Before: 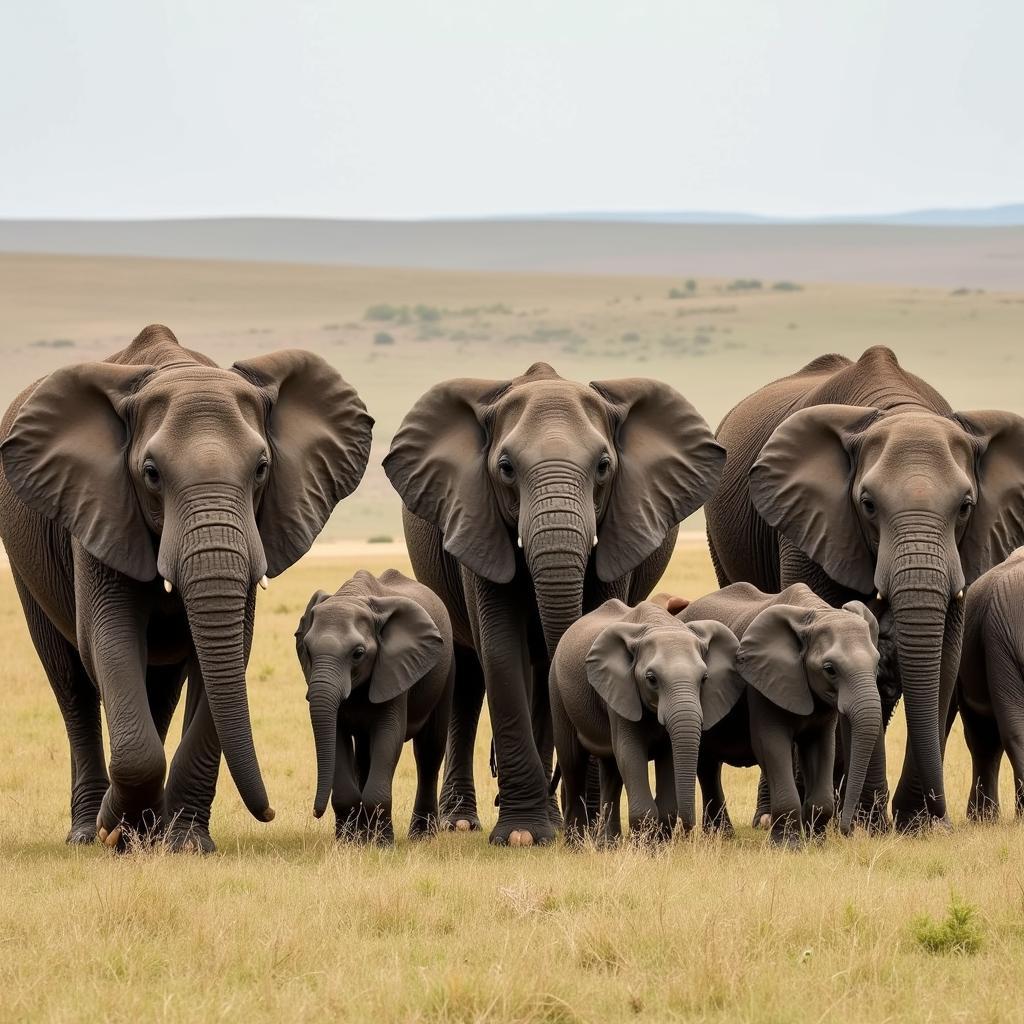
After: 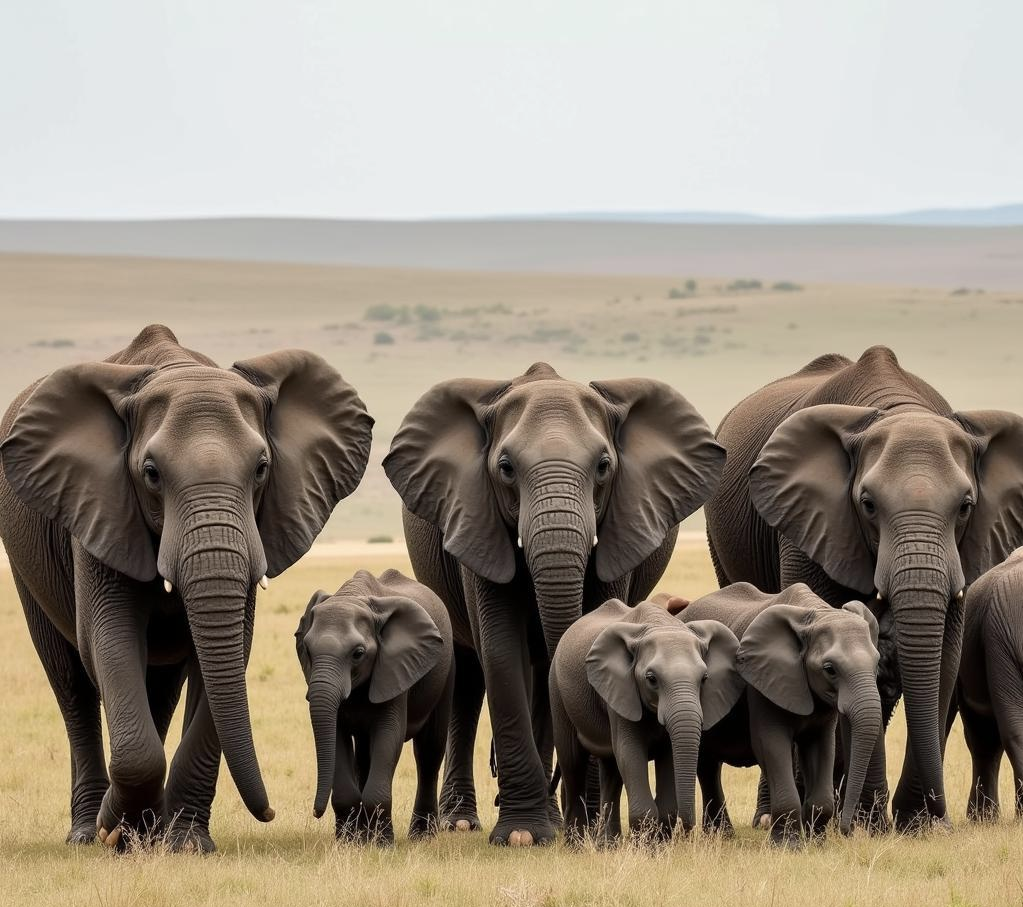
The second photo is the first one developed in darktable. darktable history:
crop and rotate: top 0%, bottom 11.34%
contrast brightness saturation: saturation -0.157
